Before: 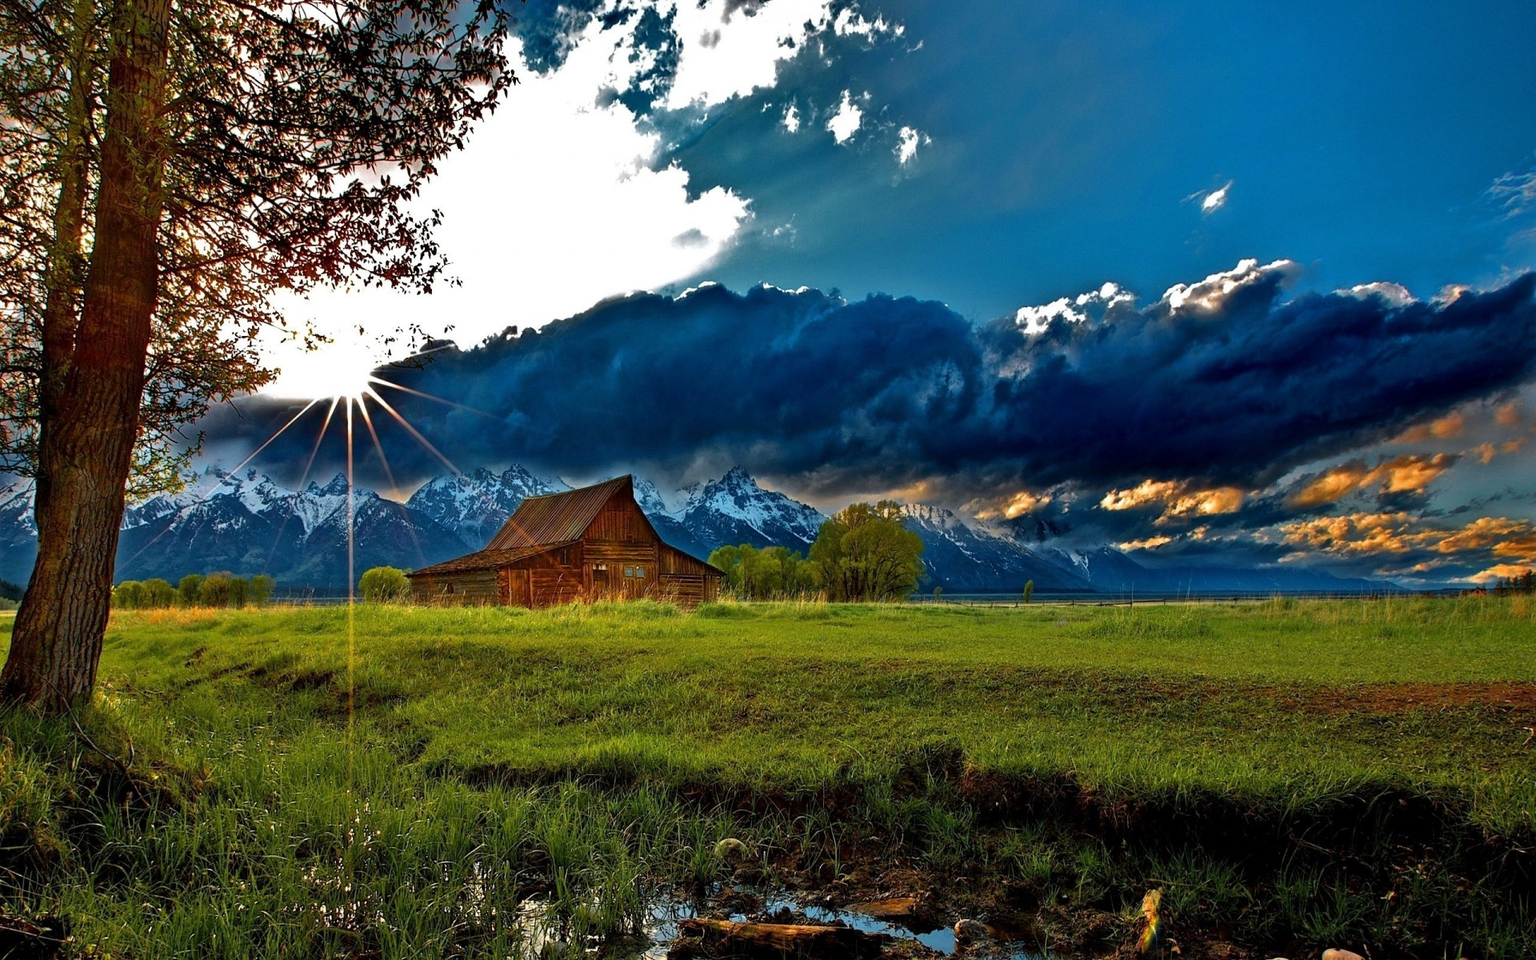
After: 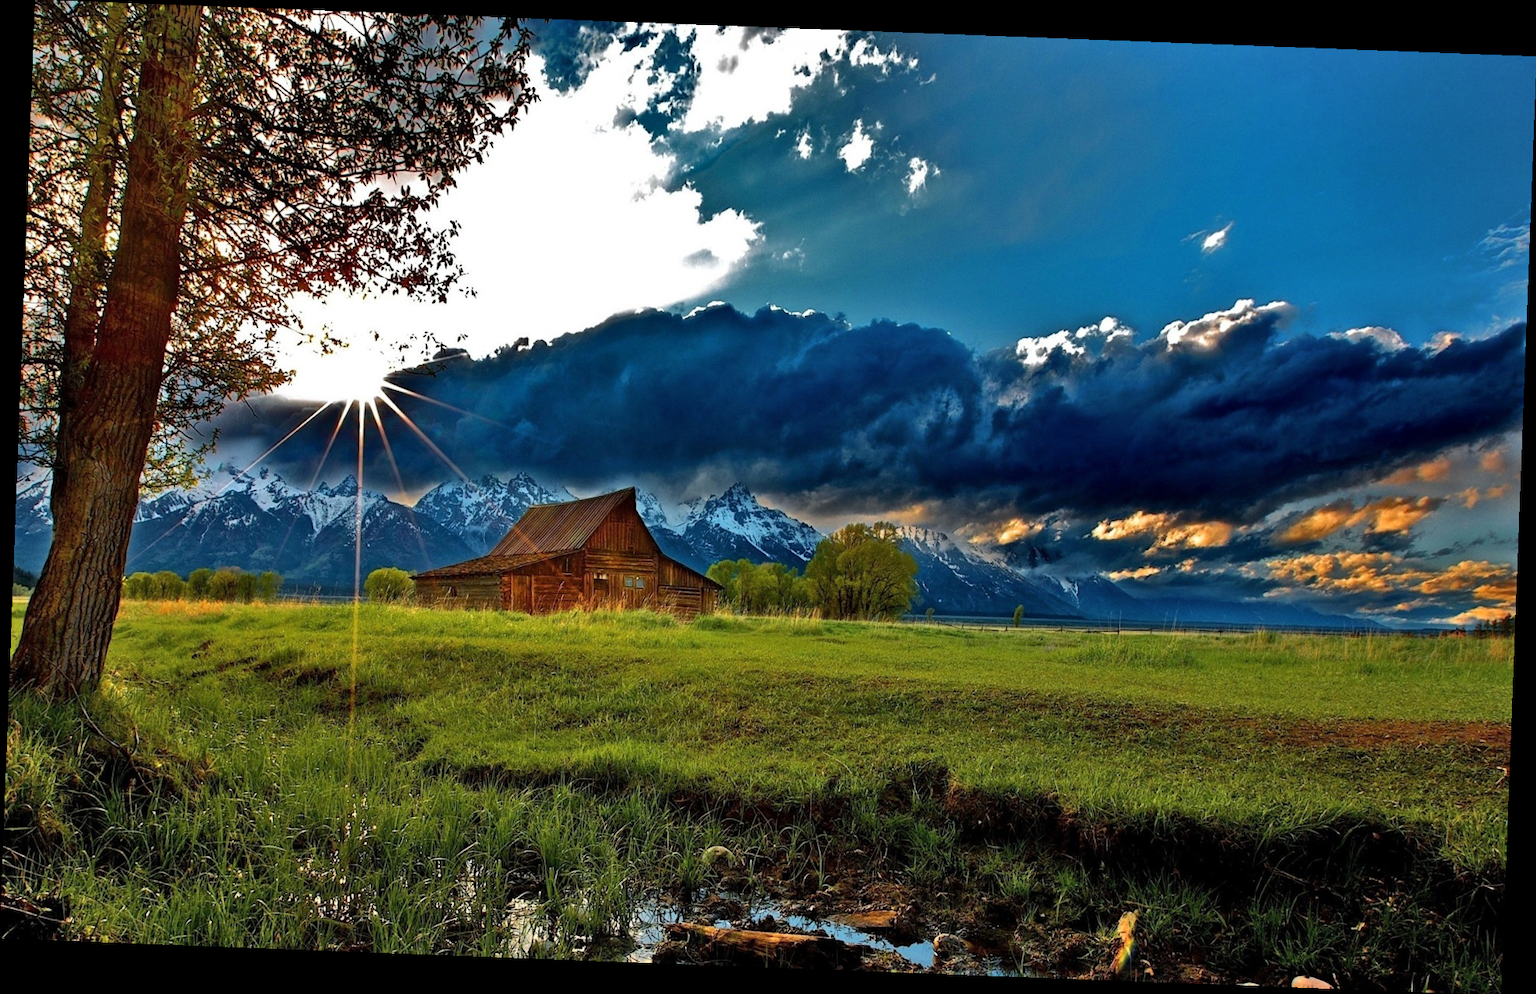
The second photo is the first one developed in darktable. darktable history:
shadows and highlights: shadows 32.83, highlights -47.7, soften with gaussian
rotate and perspective: rotation 2.17°, automatic cropping off
